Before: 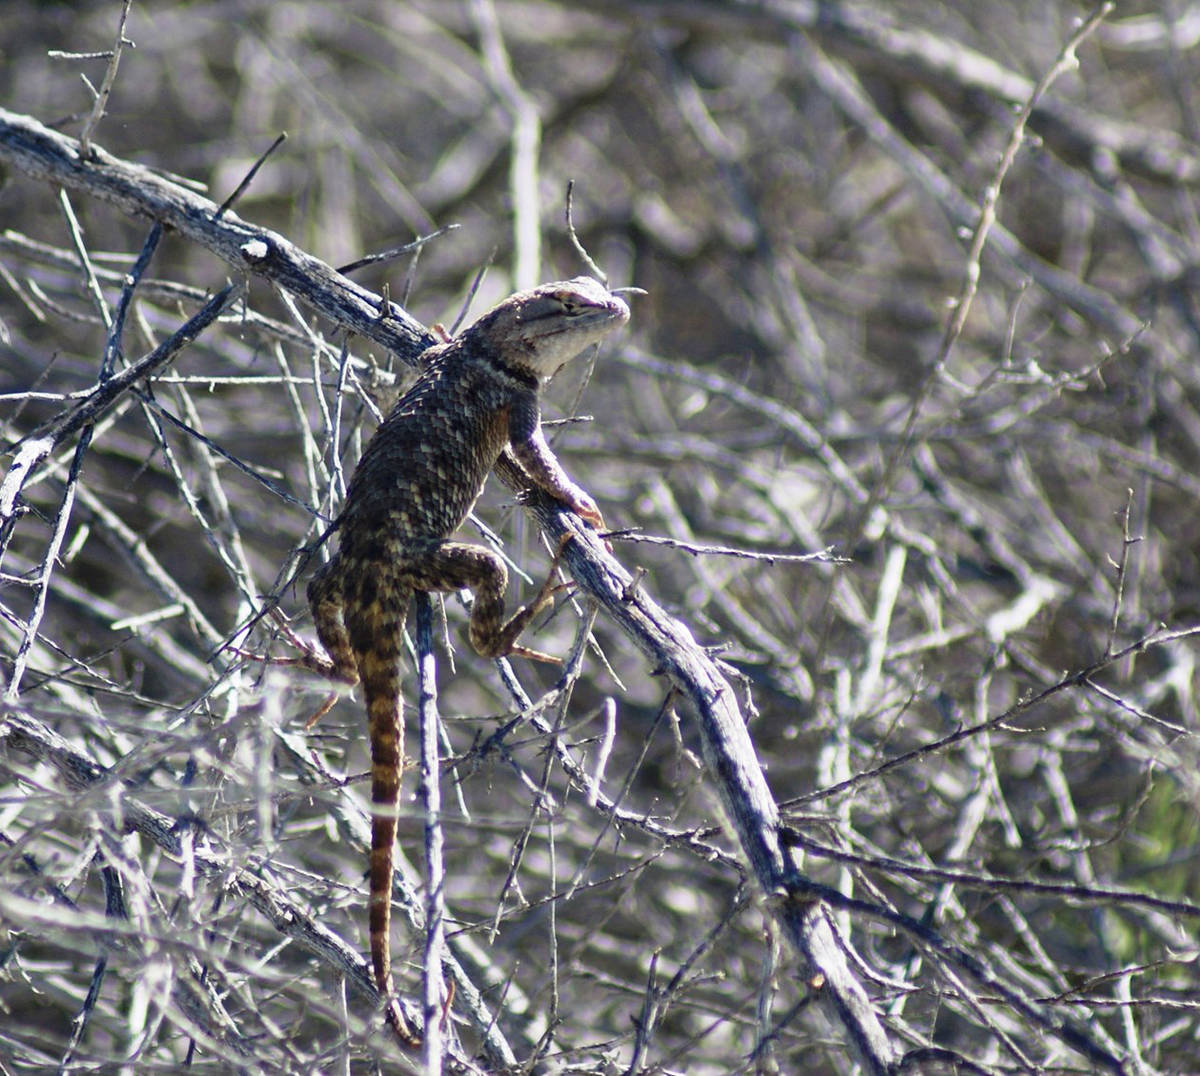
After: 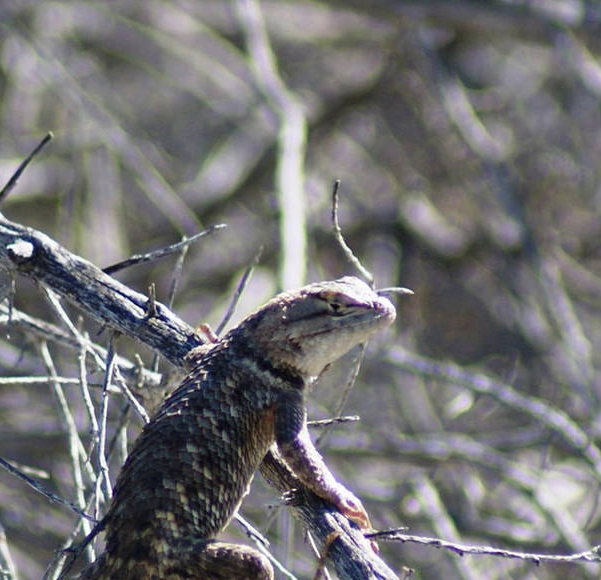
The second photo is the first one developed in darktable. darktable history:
shadows and highlights: shadows 31.98, highlights -32.79, soften with gaussian
crop: left 19.547%, right 30.331%, bottom 46.094%
